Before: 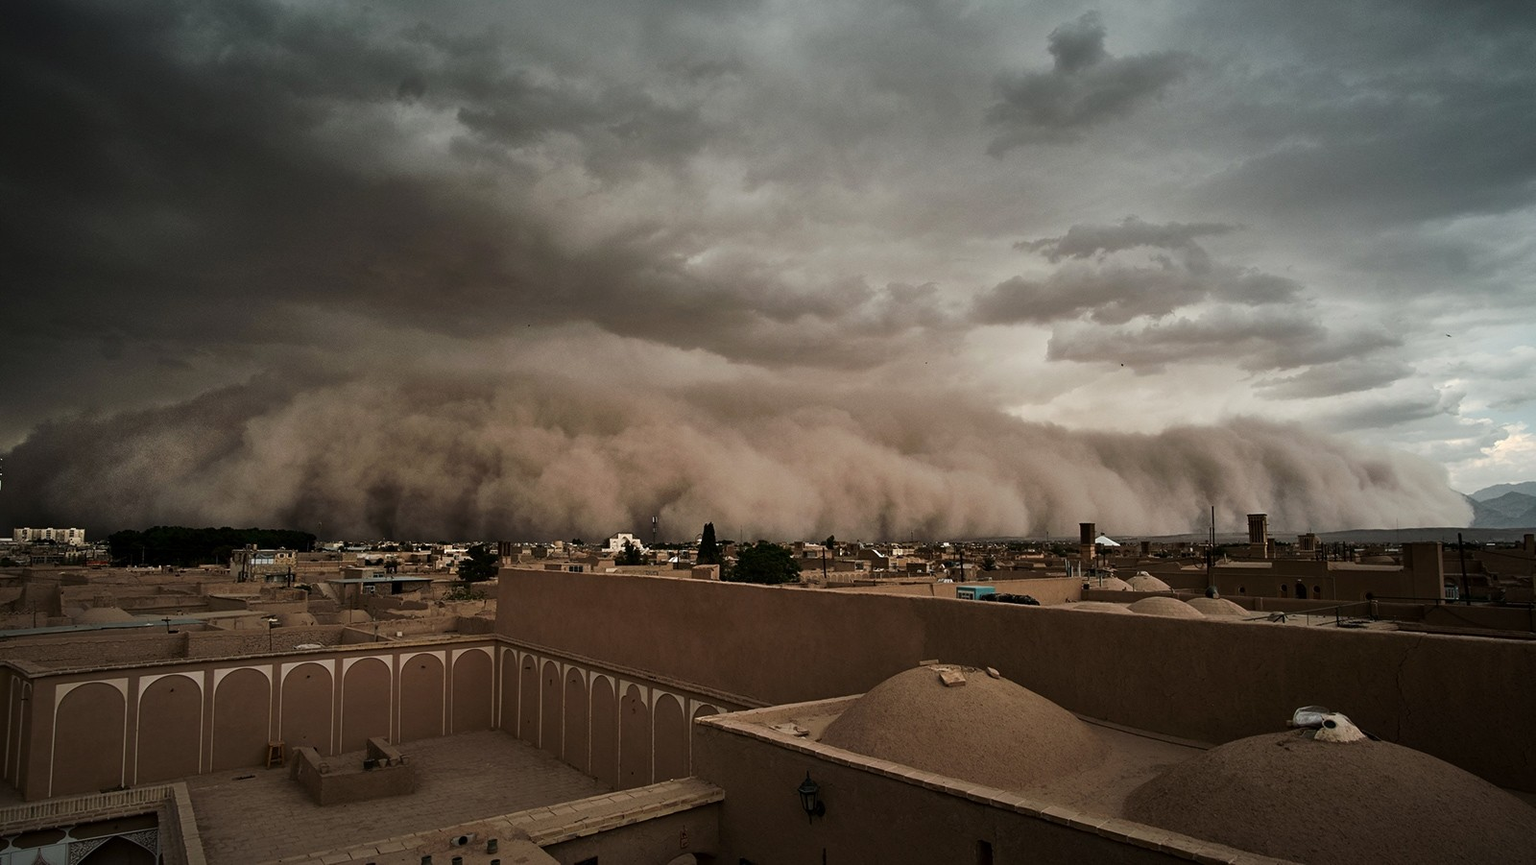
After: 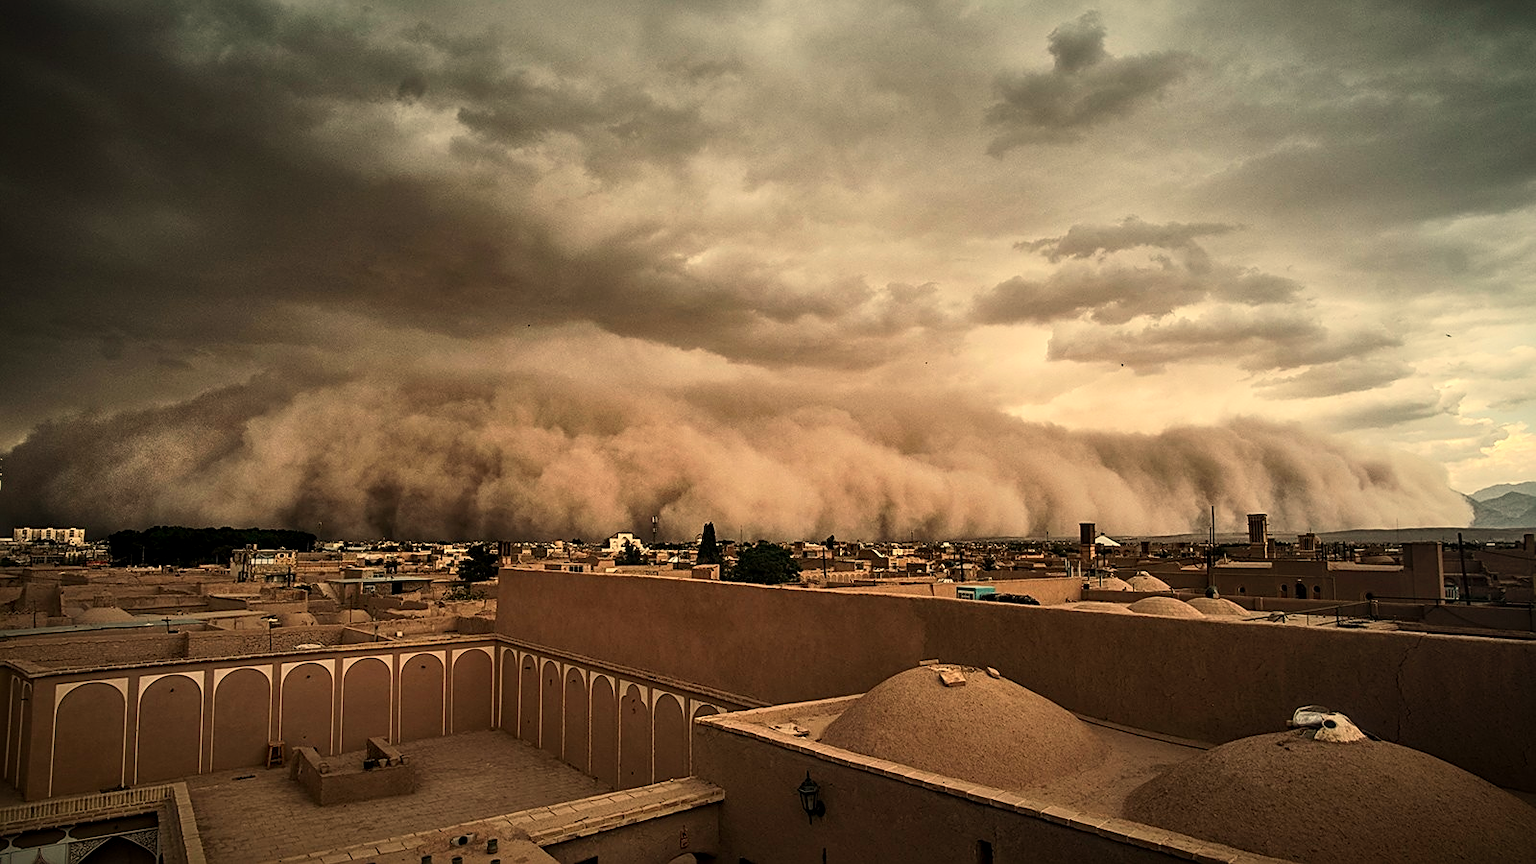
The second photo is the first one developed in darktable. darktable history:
local contrast: on, module defaults
white balance: red 1.123, blue 0.83
sharpen: on, module defaults
vignetting: fall-off start 98.29%, fall-off radius 100%, brightness -1, saturation 0.5, width/height ratio 1.428
contrast brightness saturation: contrast 0.2, brightness 0.16, saturation 0.22
